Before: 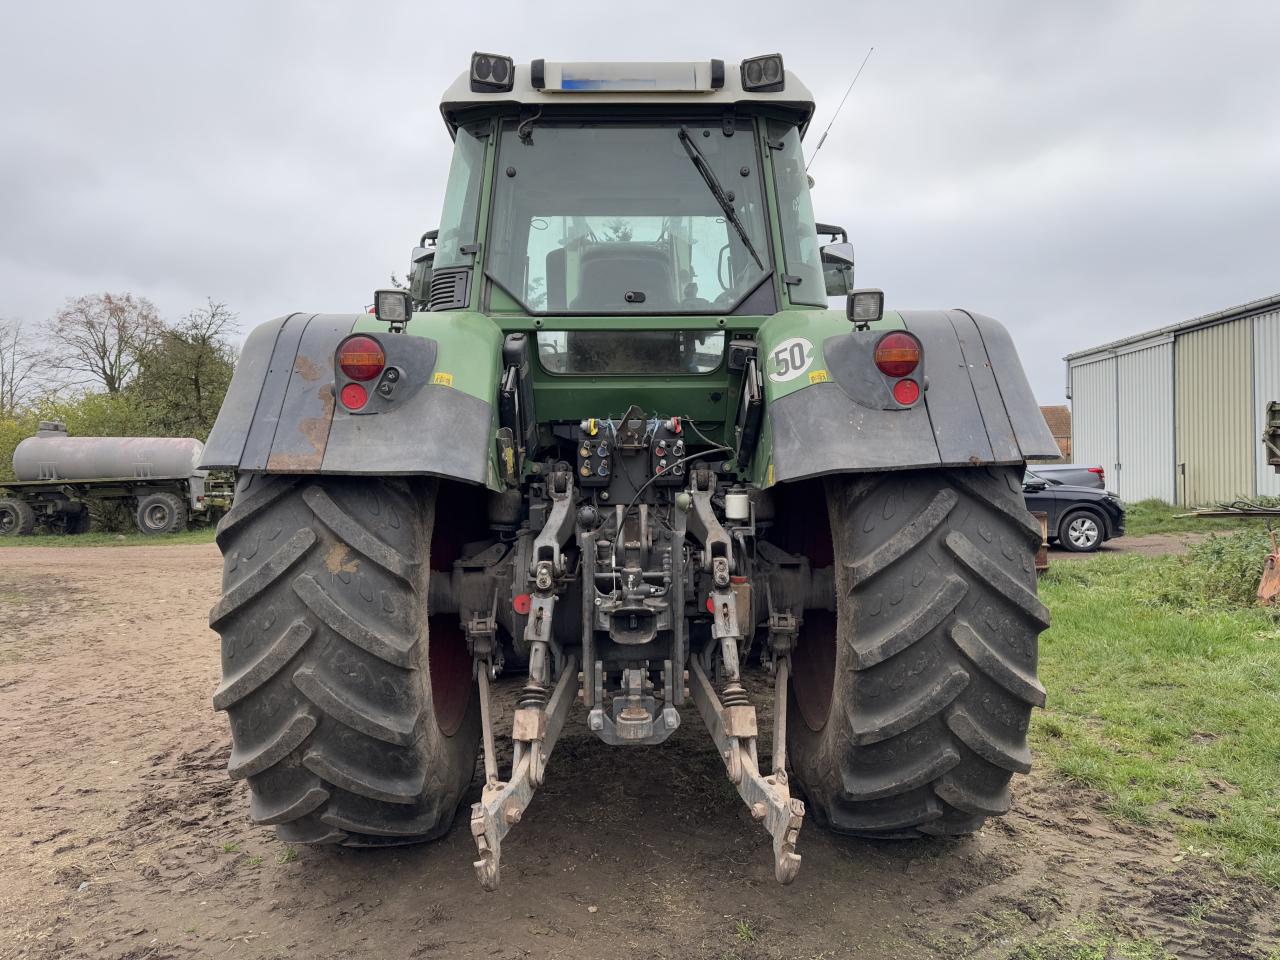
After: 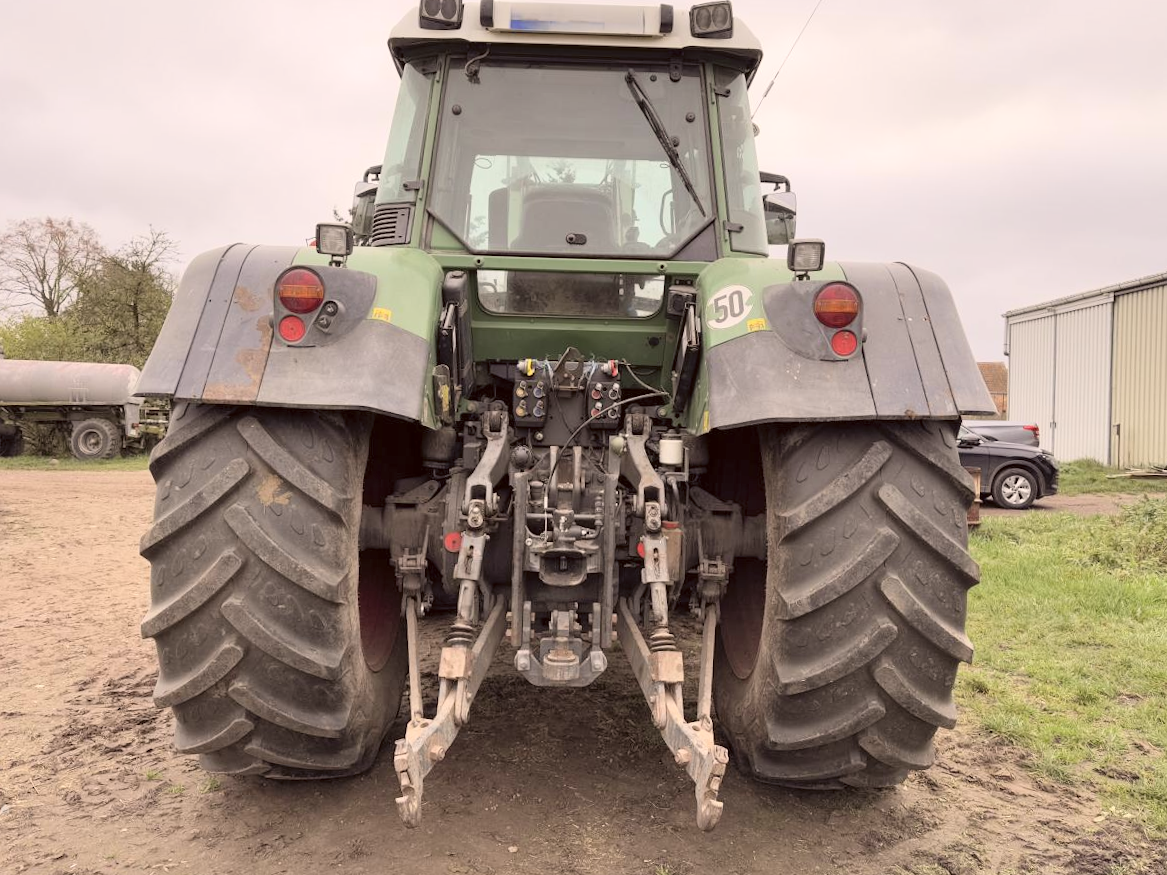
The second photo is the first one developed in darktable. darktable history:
crop and rotate: angle -1.96°, left 3.097%, top 4.154%, right 1.586%, bottom 0.529%
contrast brightness saturation: contrast 0.14, brightness 0.21
exposure: compensate highlight preservation false
color correction: highlights a* 6.27, highlights b* 8.19, shadows a* 5.94, shadows b* 7.23, saturation 0.9
